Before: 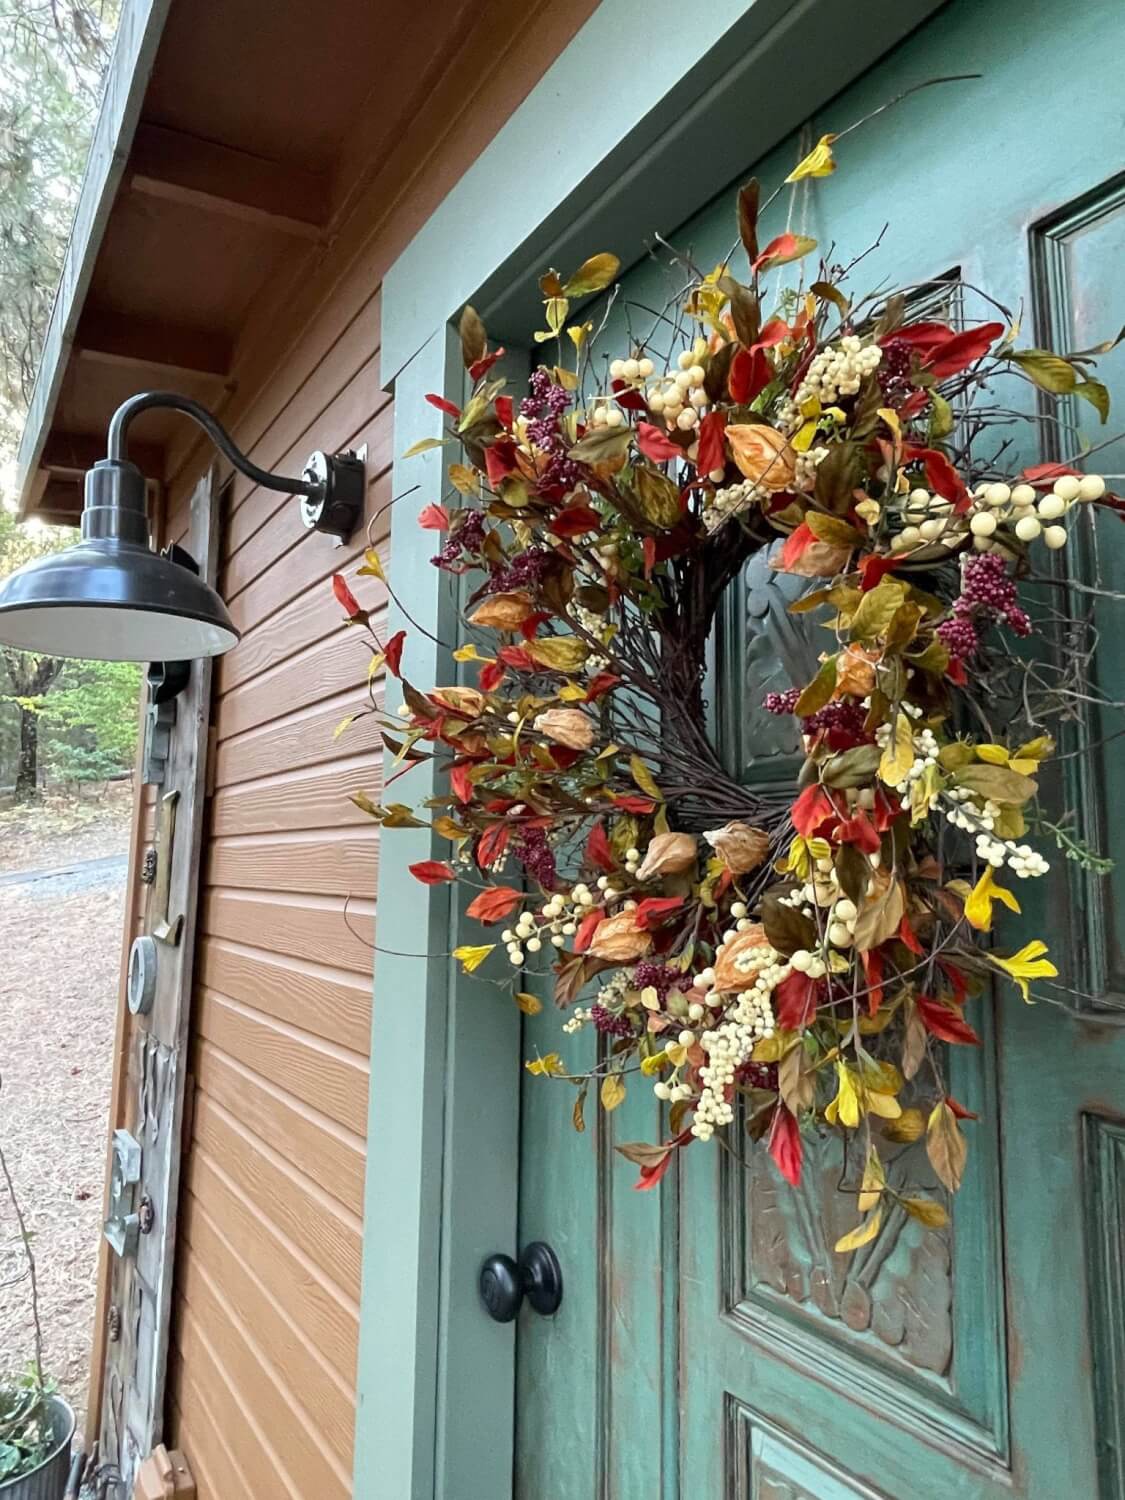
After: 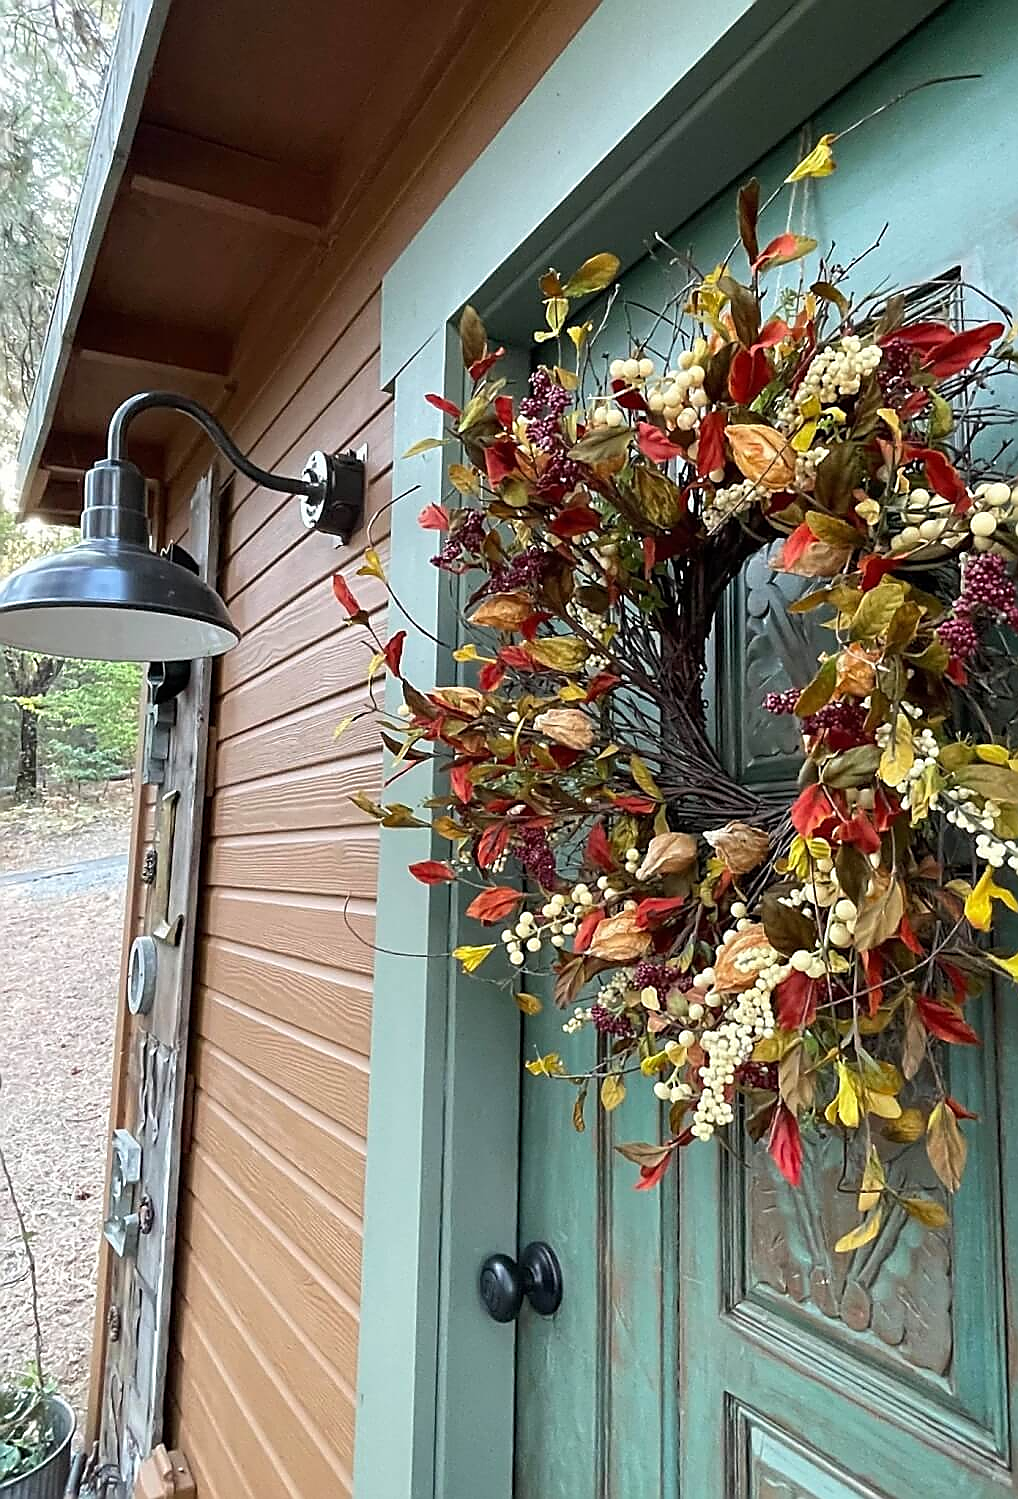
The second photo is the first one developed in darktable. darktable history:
crop: right 9.509%, bottom 0.031%
sharpen: radius 1.4, amount 1.25, threshold 0.7
